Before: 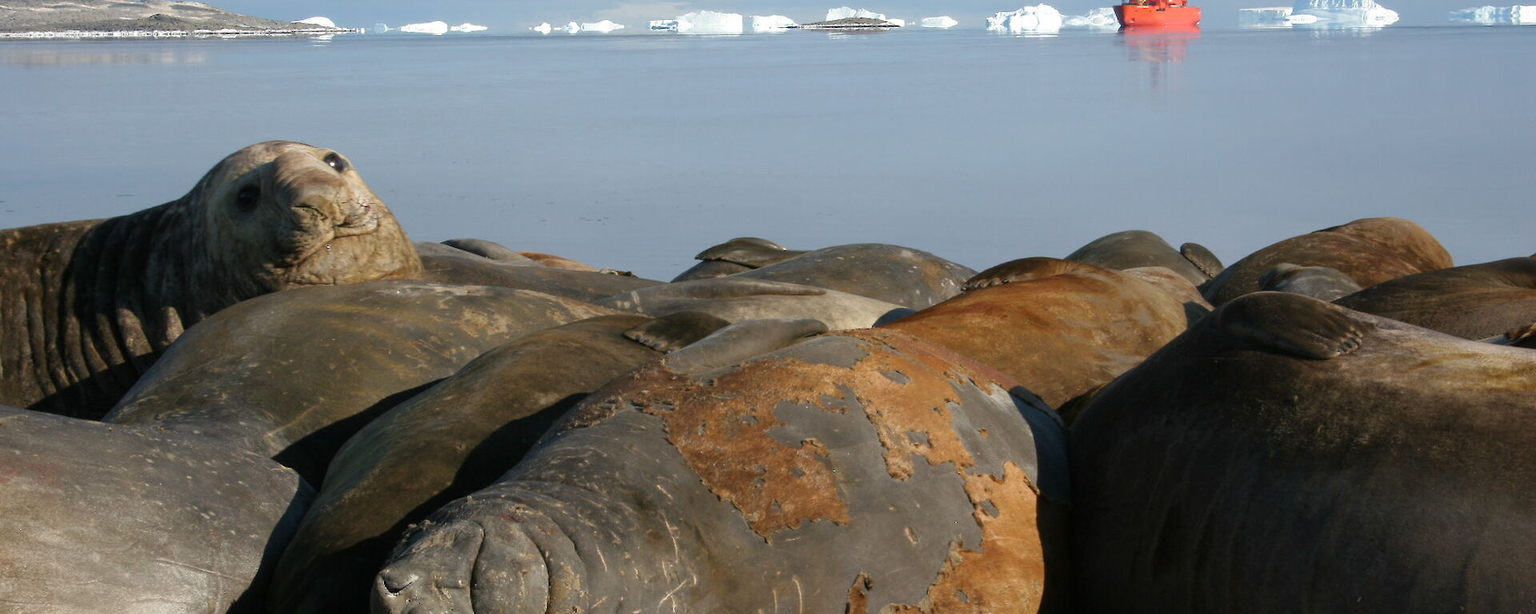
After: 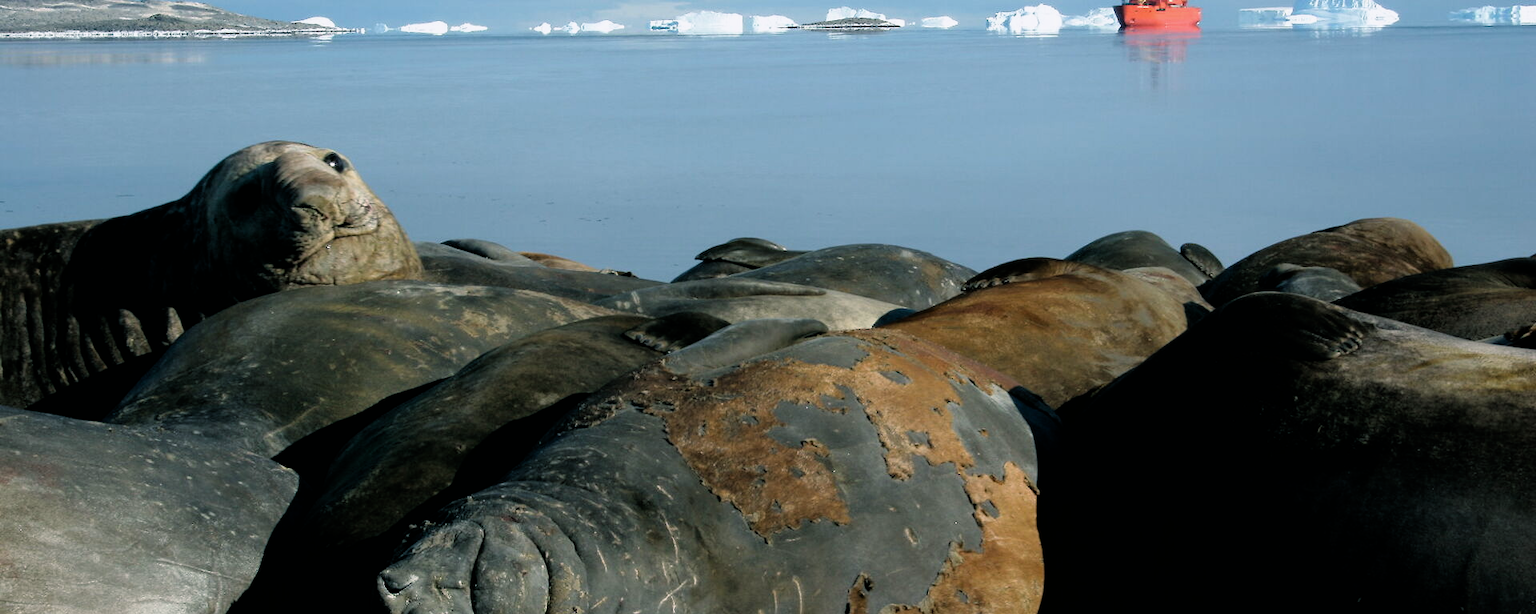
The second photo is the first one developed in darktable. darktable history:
color balance rgb: shadows lift › luminance -9.717%, power › luminance -7.909%, power › chroma 2.25%, power › hue 219.5°, linear chroma grading › global chroma 9.614%, perceptual saturation grading › global saturation -0.048%
filmic rgb: black relative exposure -4.92 EV, white relative exposure 2.83 EV, hardness 3.72, iterations of high-quality reconstruction 0
